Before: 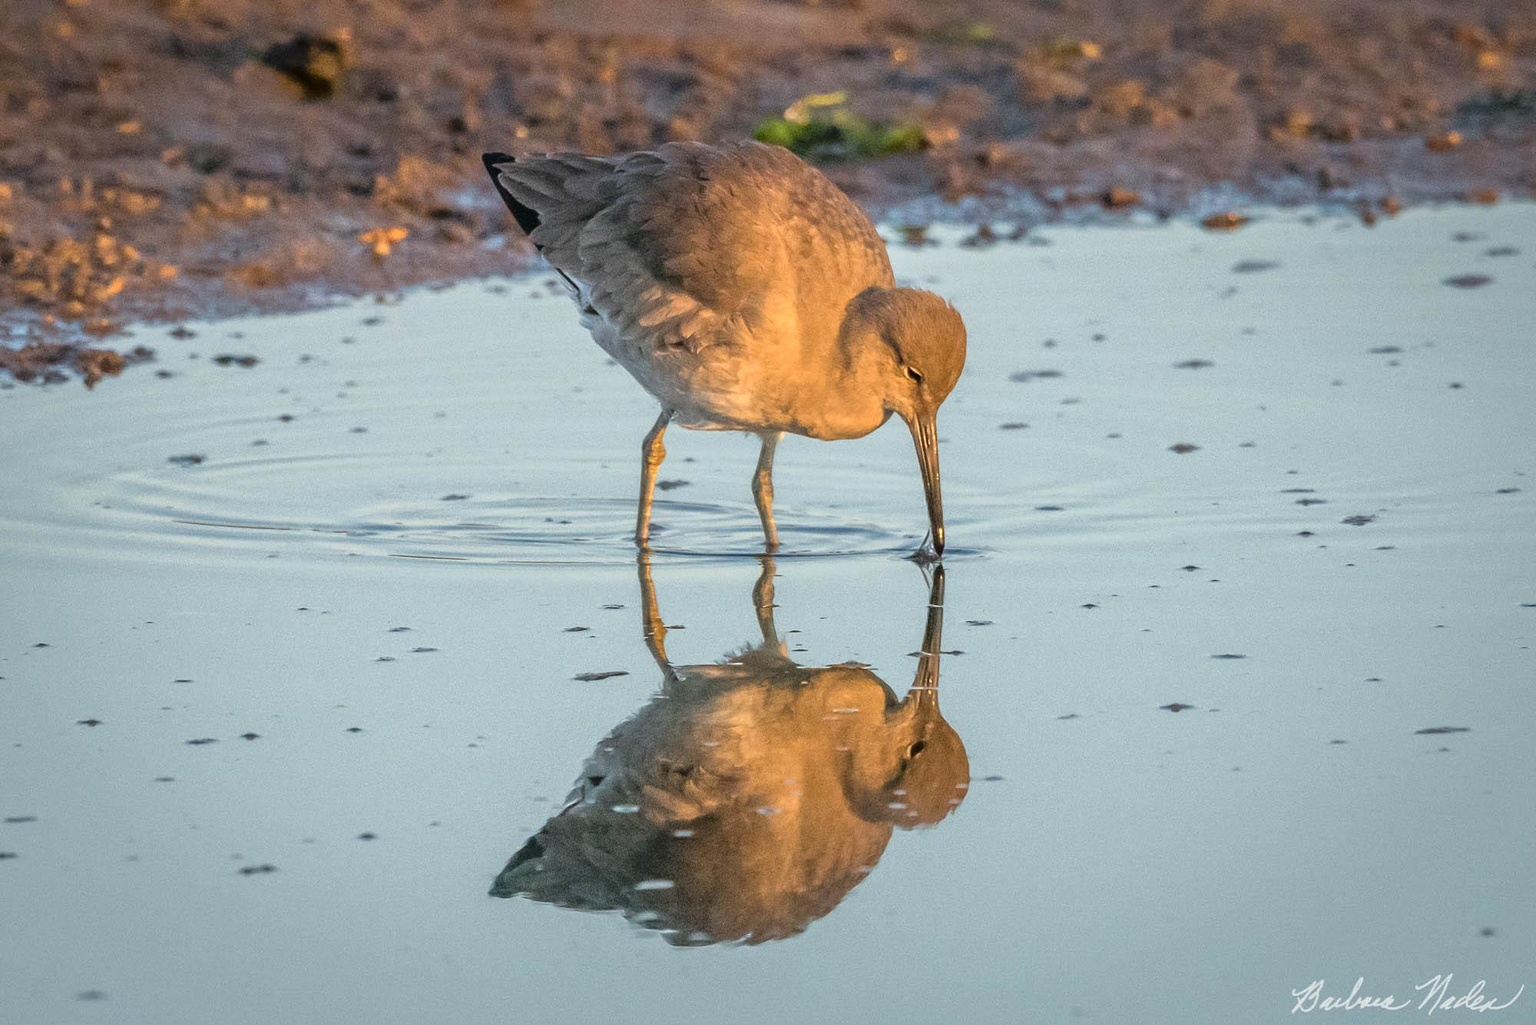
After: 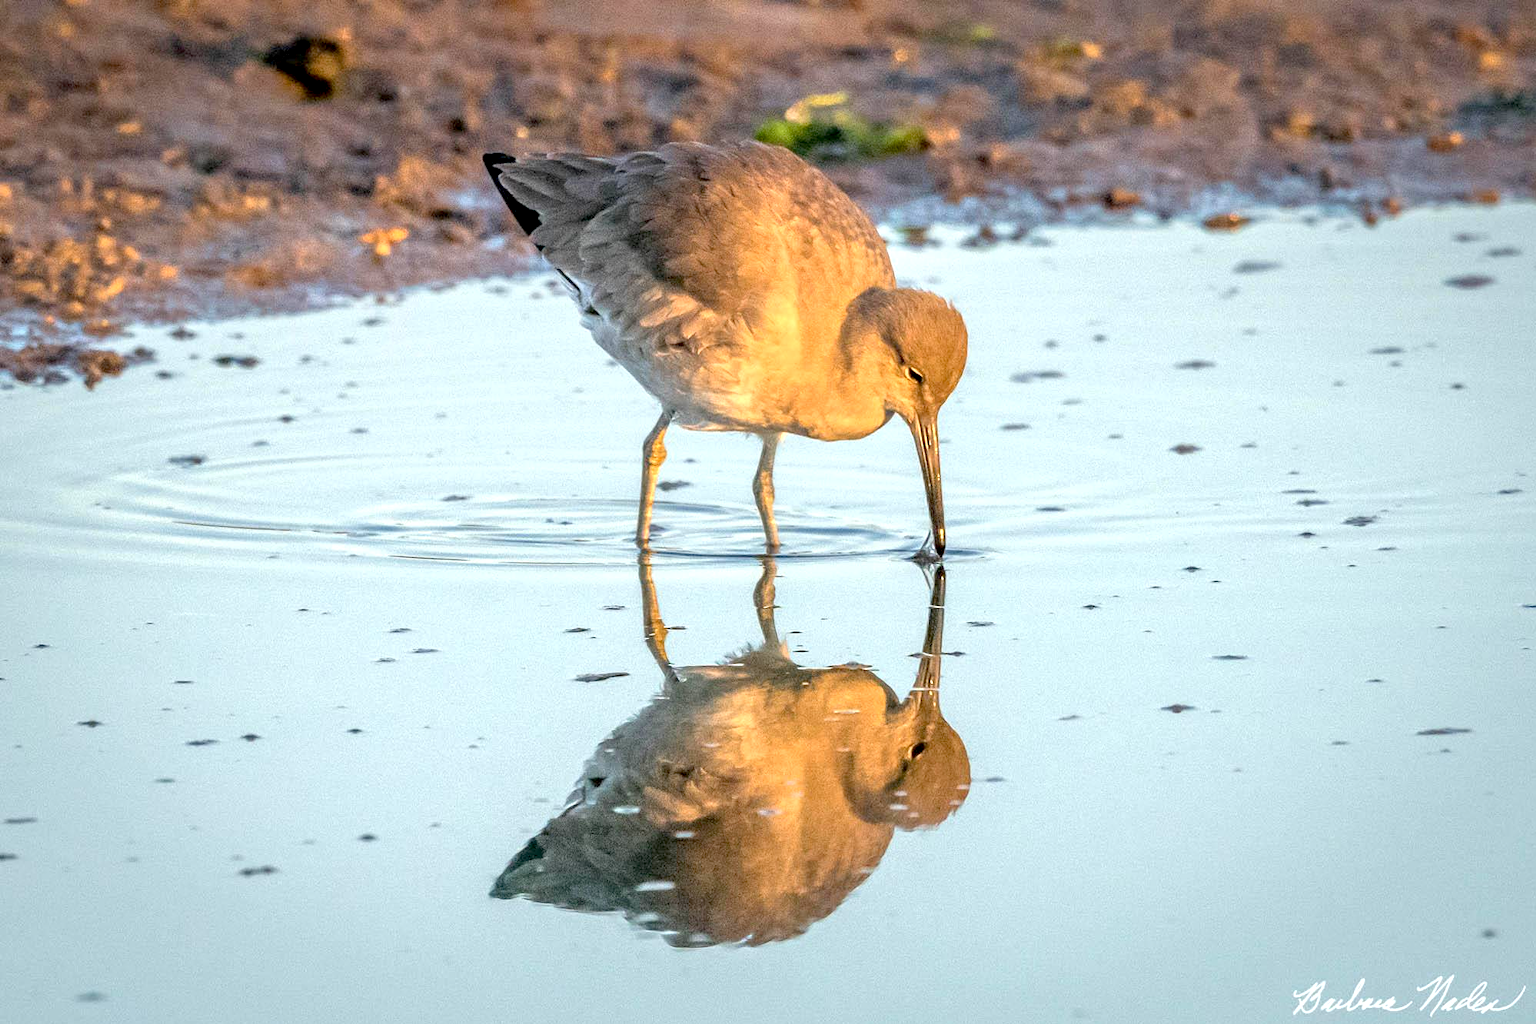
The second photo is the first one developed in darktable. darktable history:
crop: top 0.05%, bottom 0.098%
exposure: black level correction 0.012, exposure 0.7 EV, compensate exposure bias true, compensate highlight preservation false
